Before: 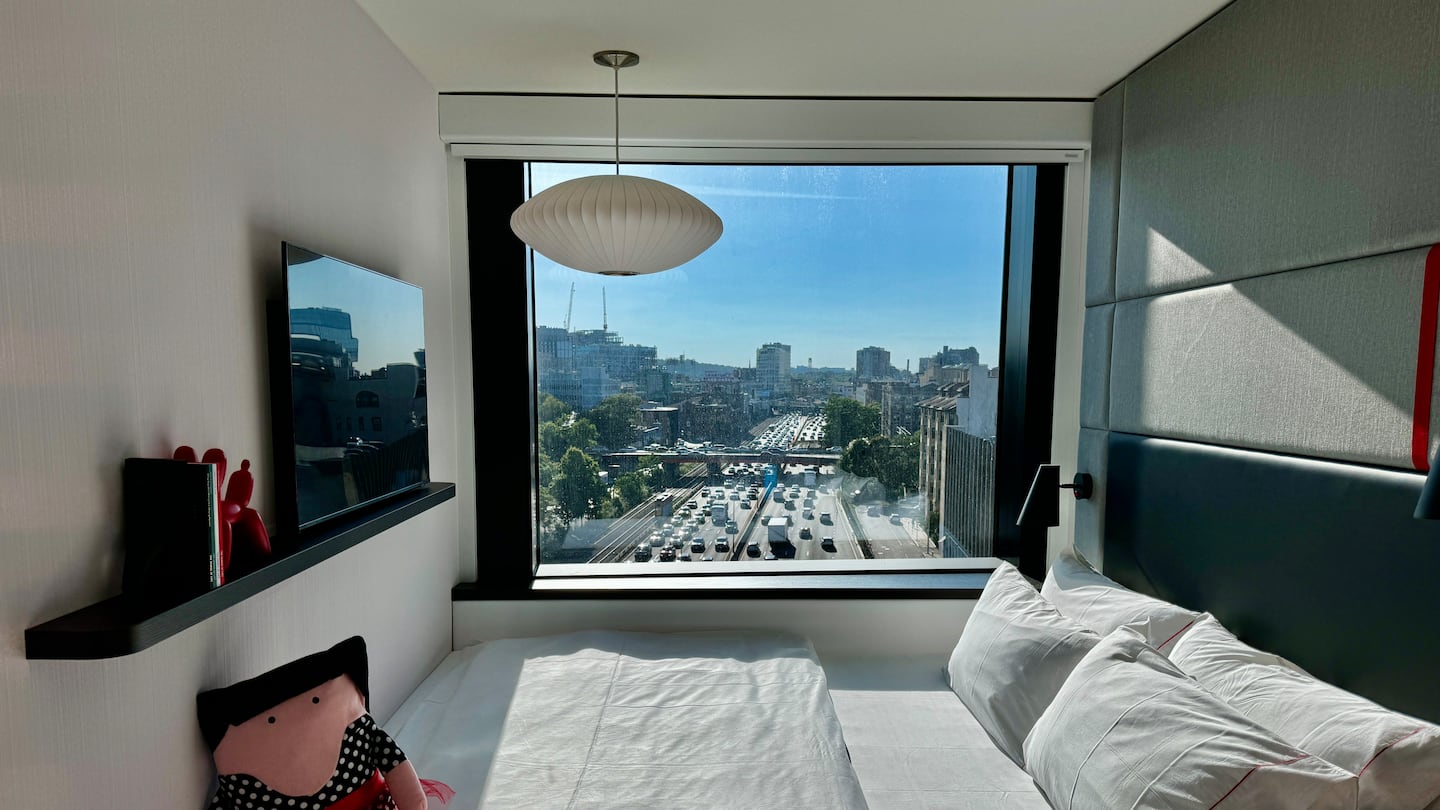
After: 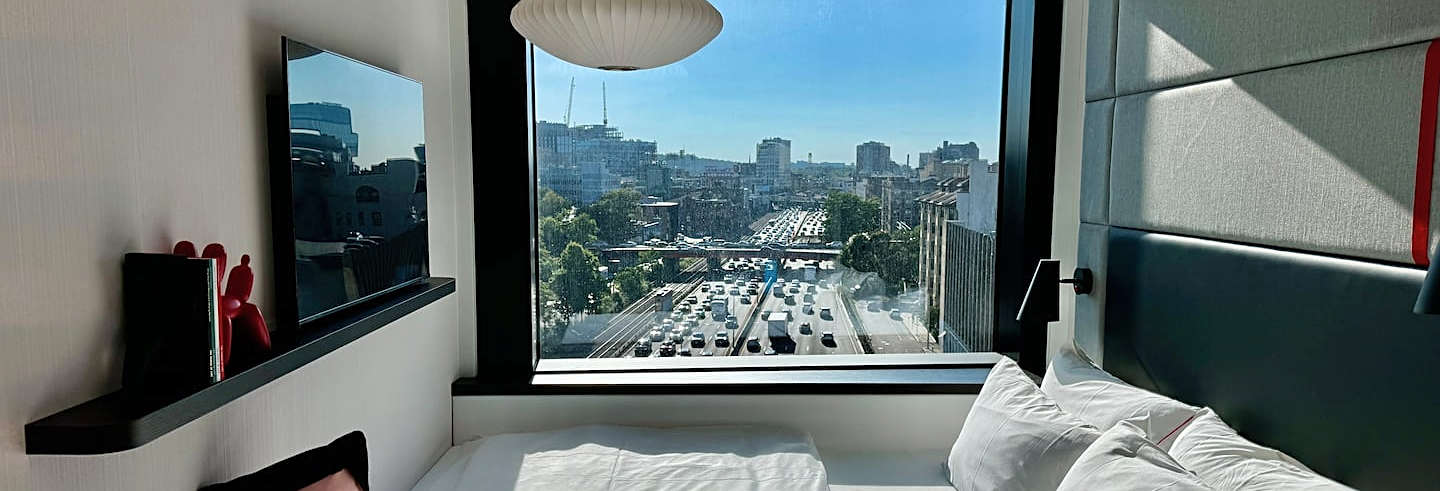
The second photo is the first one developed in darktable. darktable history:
sharpen: on, module defaults
crop and rotate: top 25.357%, bottom 13.942%
contrast brightness saturation: contrast 0.05, brightness 0.06, saturation 0.01
